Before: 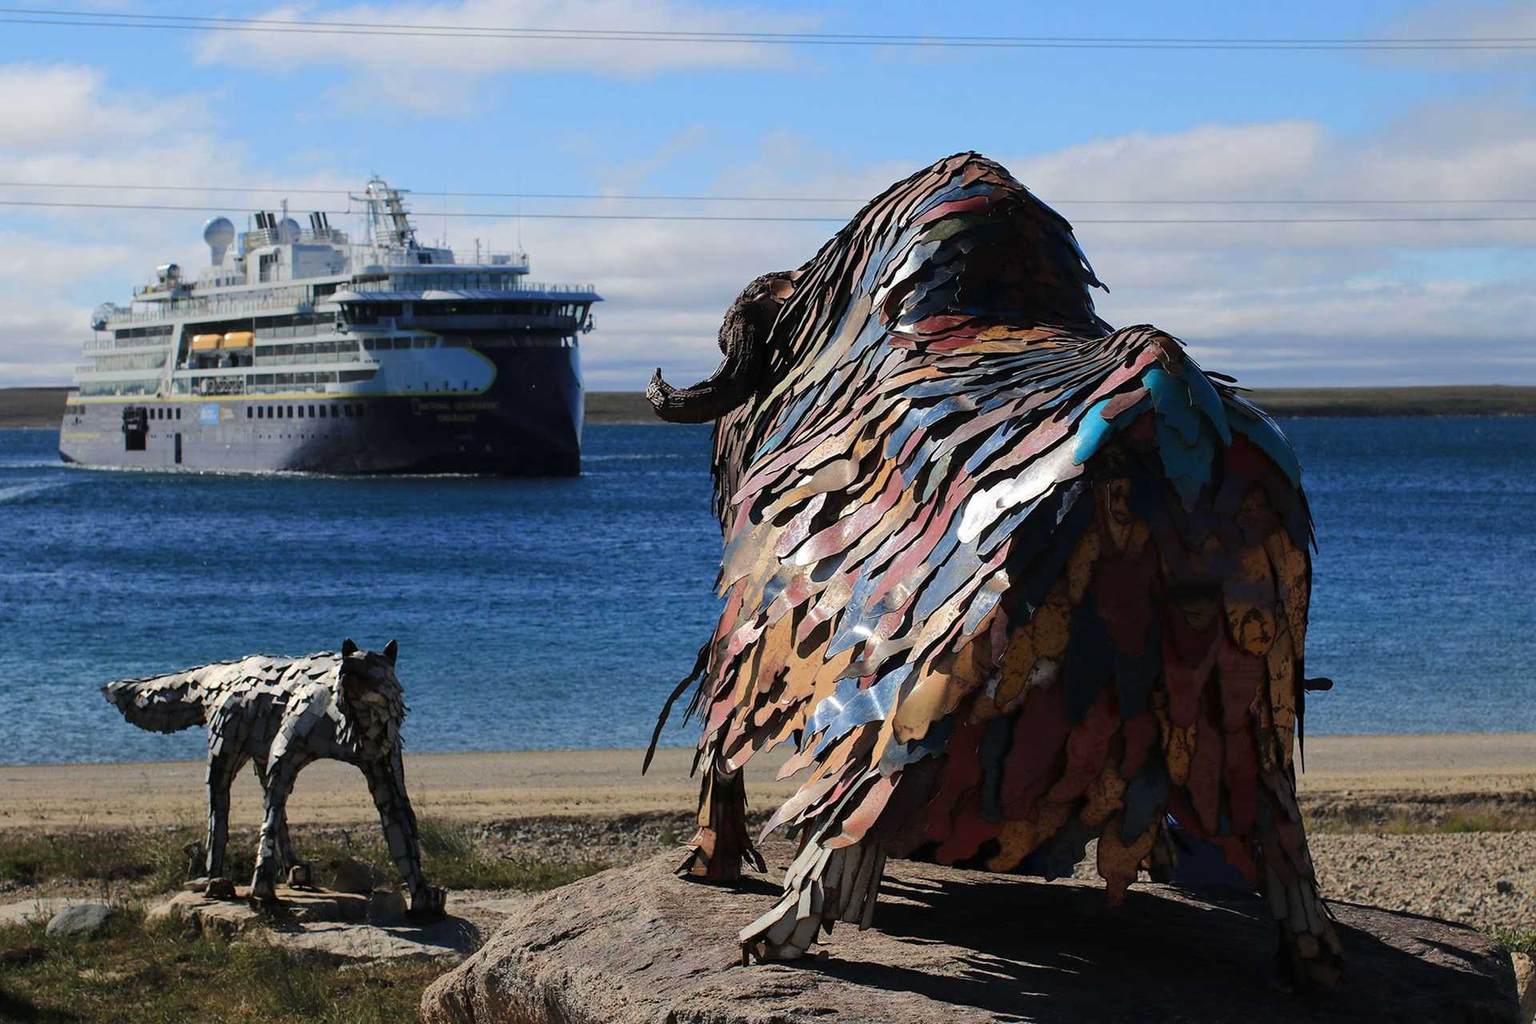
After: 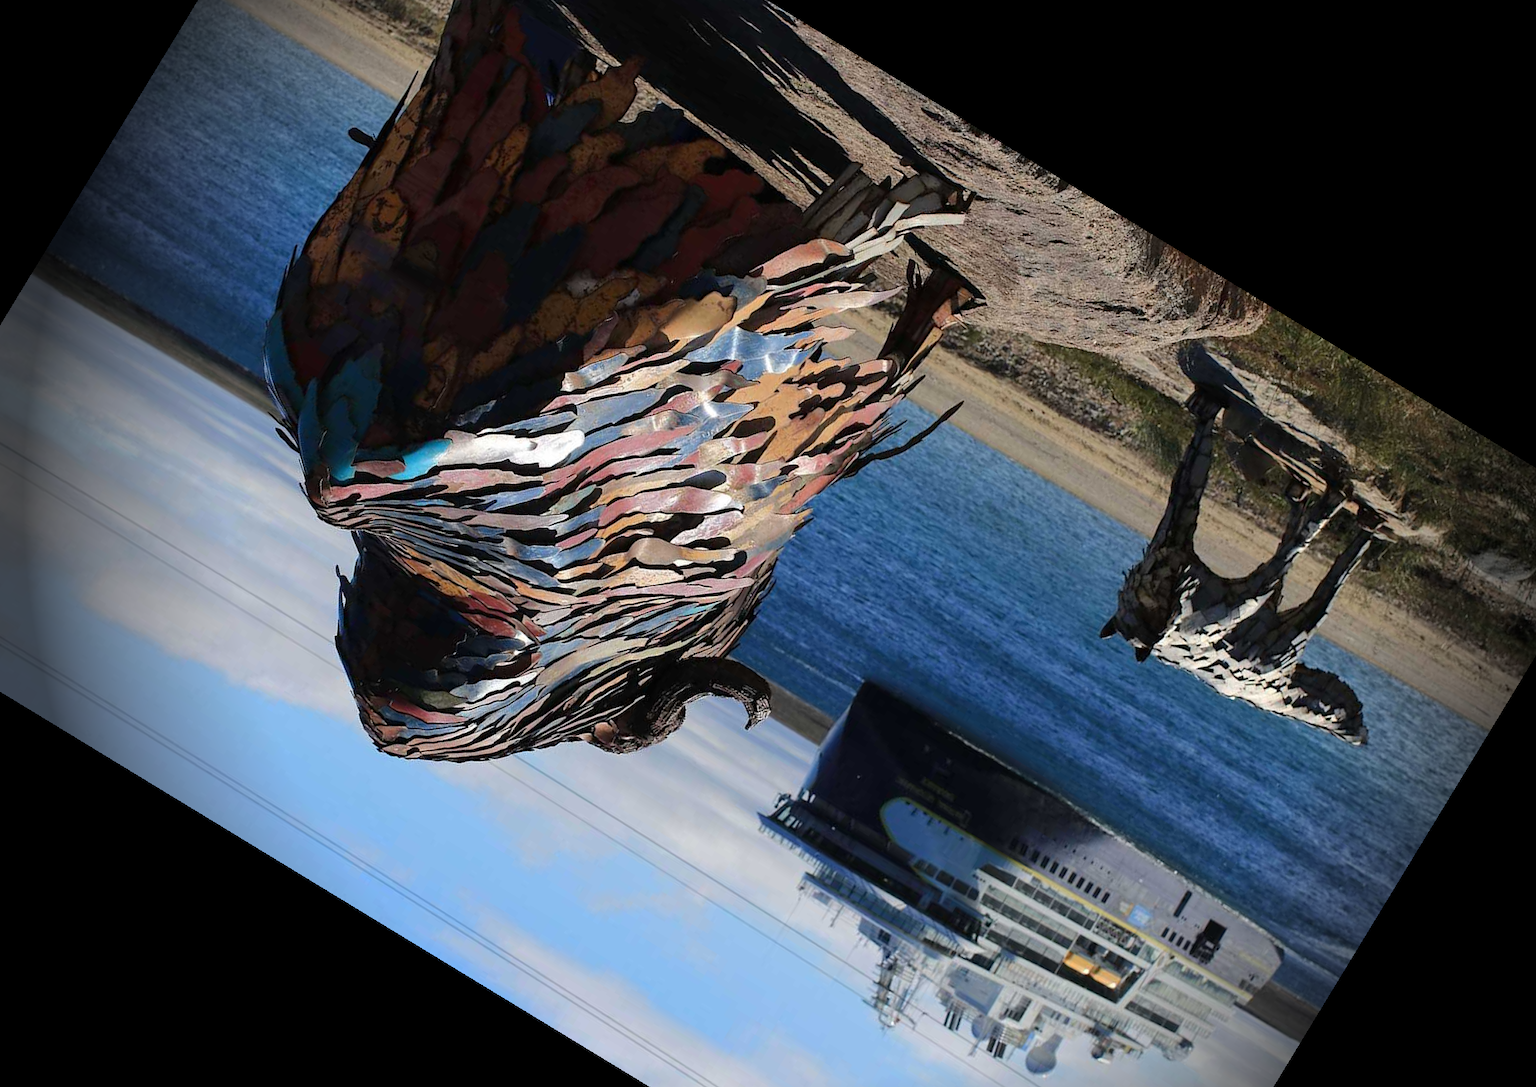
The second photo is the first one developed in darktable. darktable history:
crop and rotate: angle 148.68°, left 9.111%, top 15.603%, right 4.588%, bottom 17.041%
vignetting: fall-off start 76.42%, fall-off radius 27.36%, brightness -0.872, center (0.037, -0.09), width/height ratio 0.971
